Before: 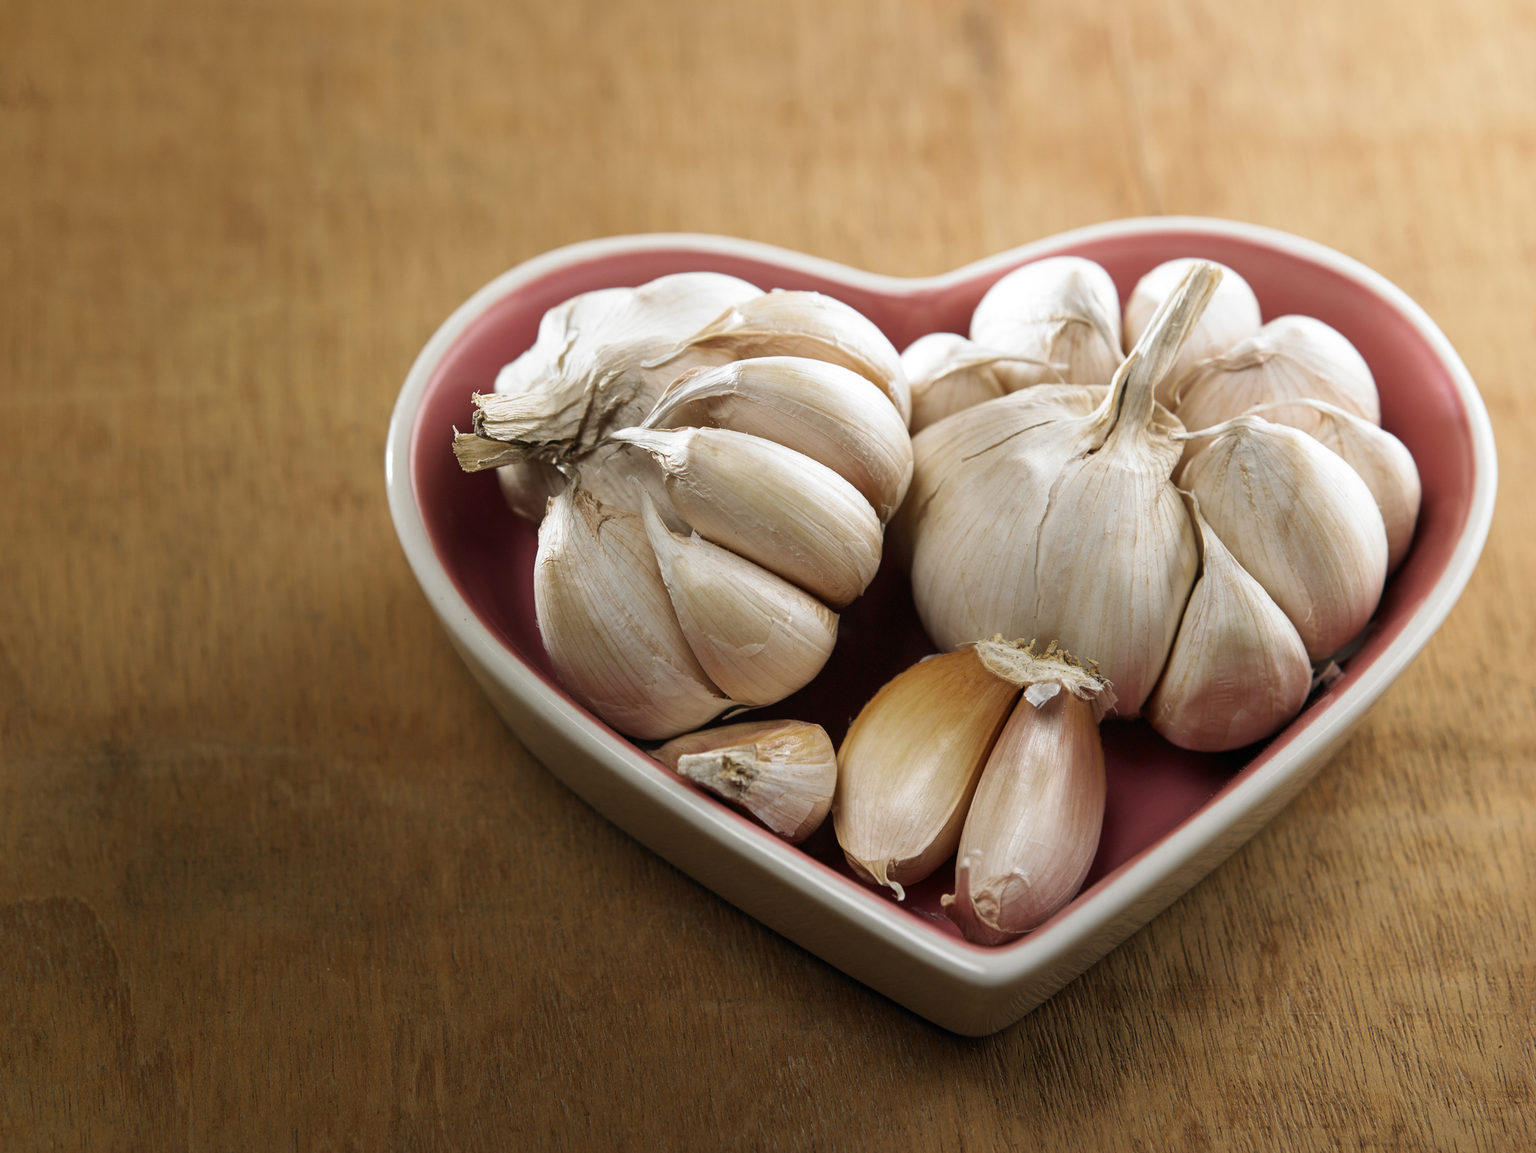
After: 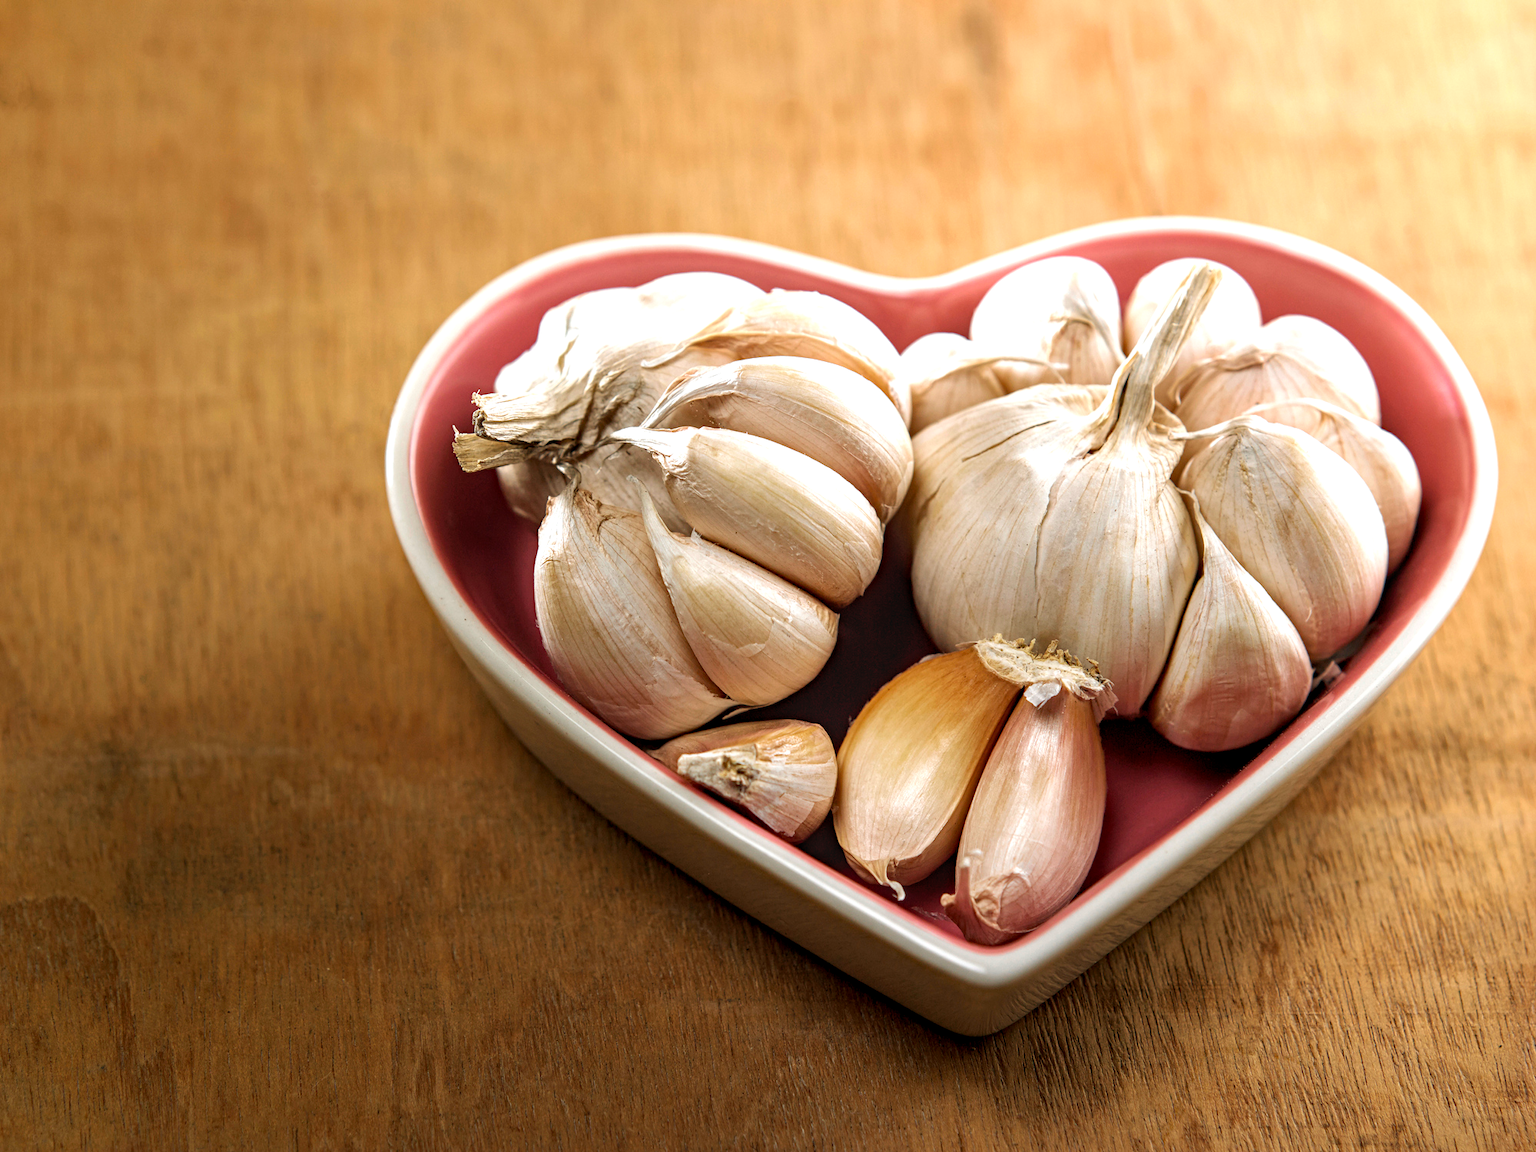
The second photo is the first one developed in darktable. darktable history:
haze removal: compatibility mode true, adaptive false
exposure: black level correction 0, exposure 0.5 EV, compensate exposure bias true, compensate highlight preservation false
local contrast: on, module defaults
velvia: strength 10%
